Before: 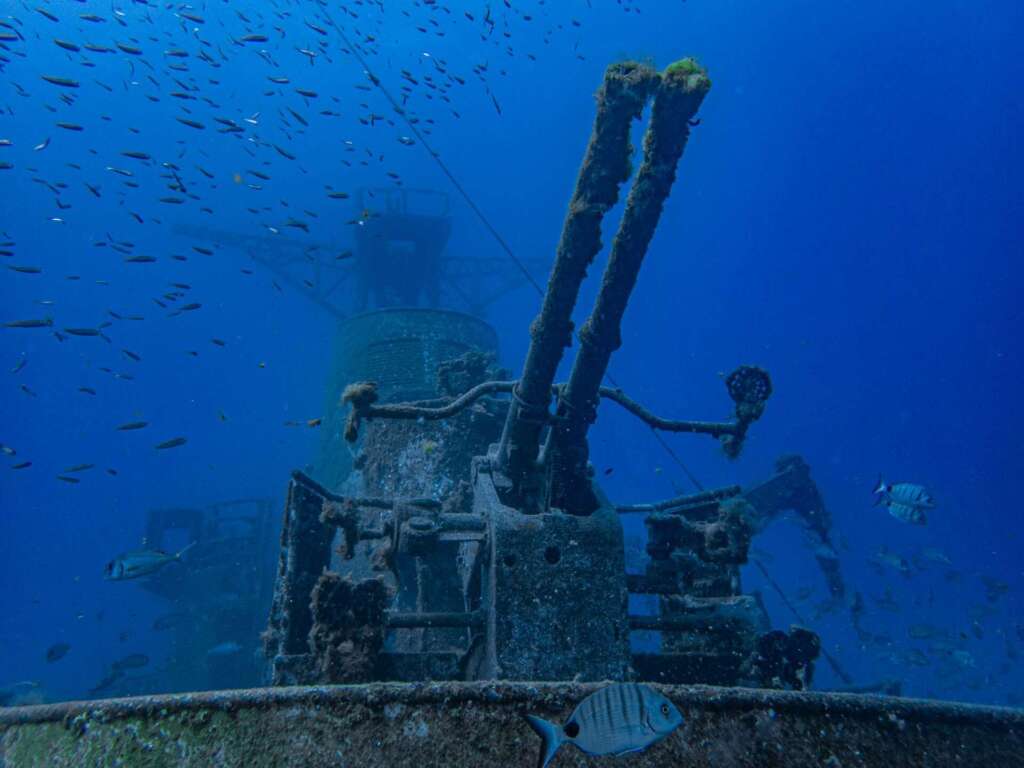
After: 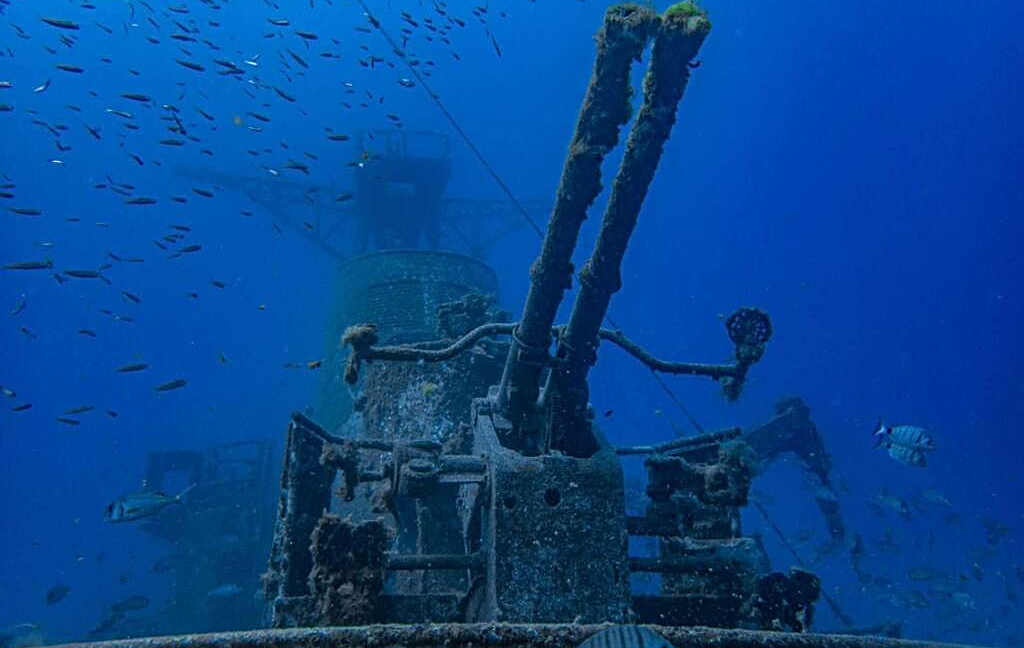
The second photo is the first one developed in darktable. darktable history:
sharpen: amount 0.497
crop: top 7.578%, bottom 7.528%
